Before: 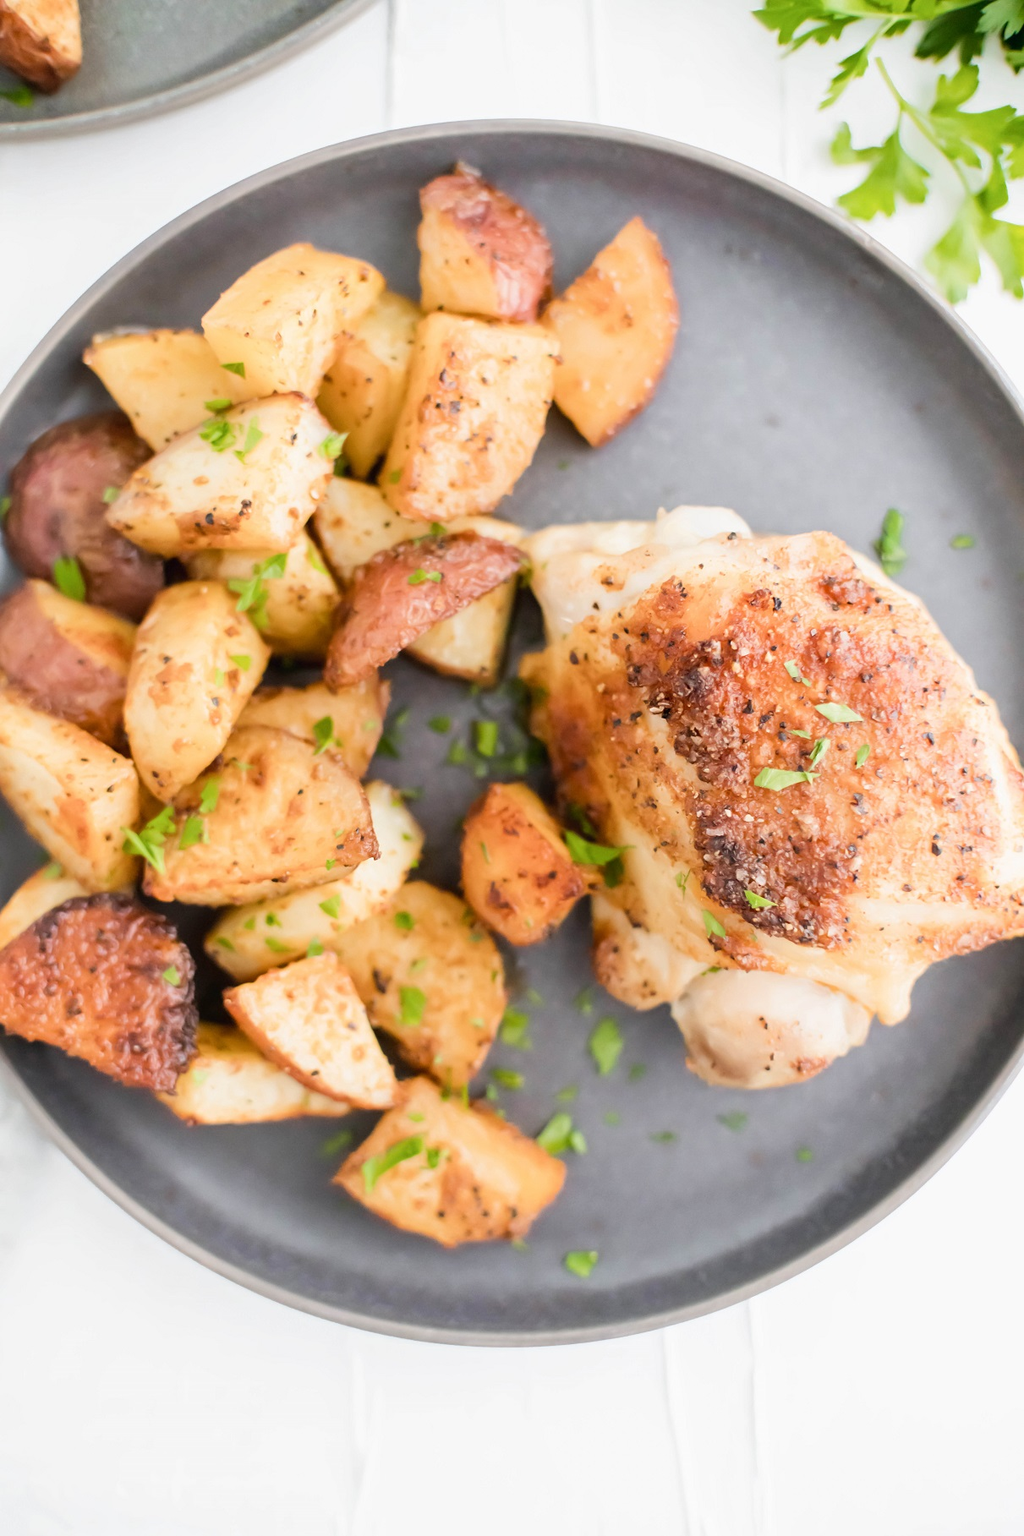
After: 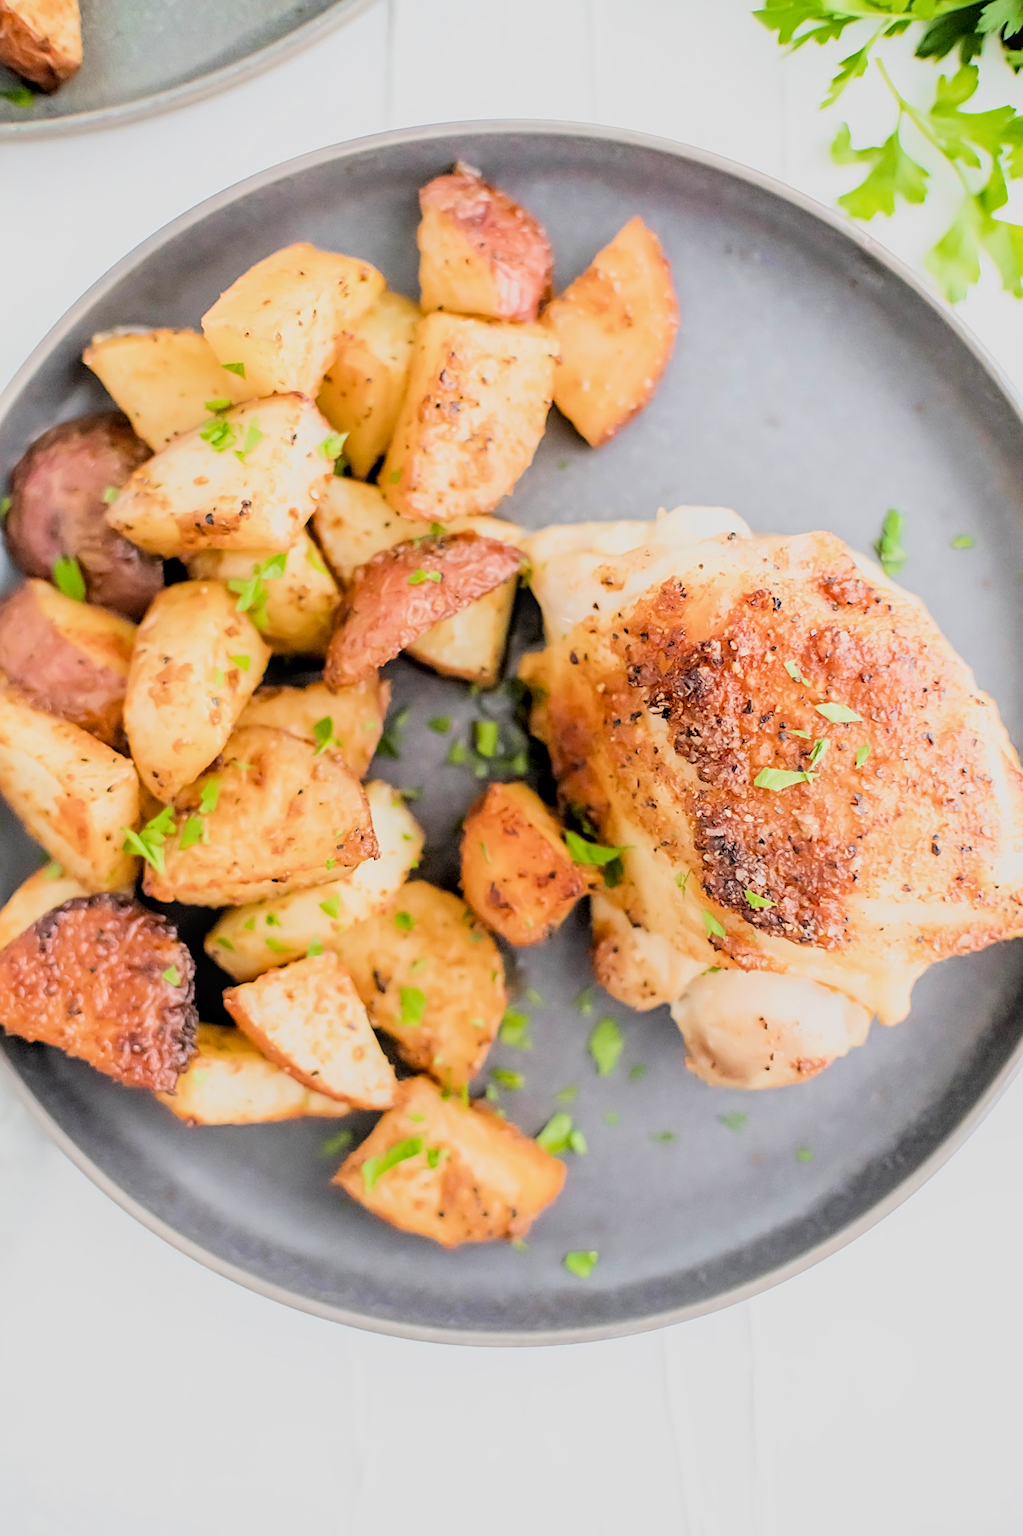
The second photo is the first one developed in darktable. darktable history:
local contrast: on, module defaults
tone equalizer: -8 EV -0.744 EV, -7 EV -0.738 EV, -6 EV -0.588 EV, -5 EV -0.371 EV, -3 EV 0.368 EV, -2 EV 0.6 EV, -1 EV 0.688 EV, +0 EV 0.747 EV
filmic rgb: middle gray luminance 29.94%, black relative exposure -8.91 EV, white relative exposure 6.98 EV, threshold 2.96 EV, target black luminance 0%, hardness 2.92, latitude 2.61%, contrast 0.963, highlights saturation mix 6.45%, shadows ↔ highlights balance 12%, color science v6 (2022), enable highlight reconstruction true
sharpen: on, module defaults
